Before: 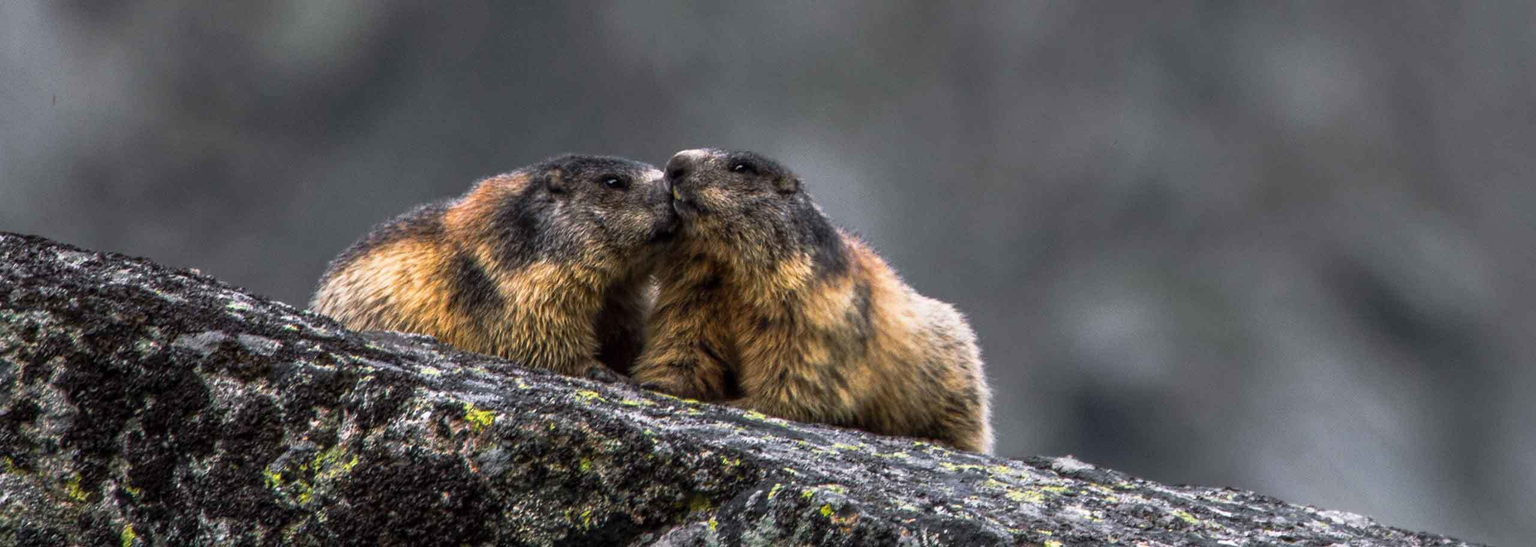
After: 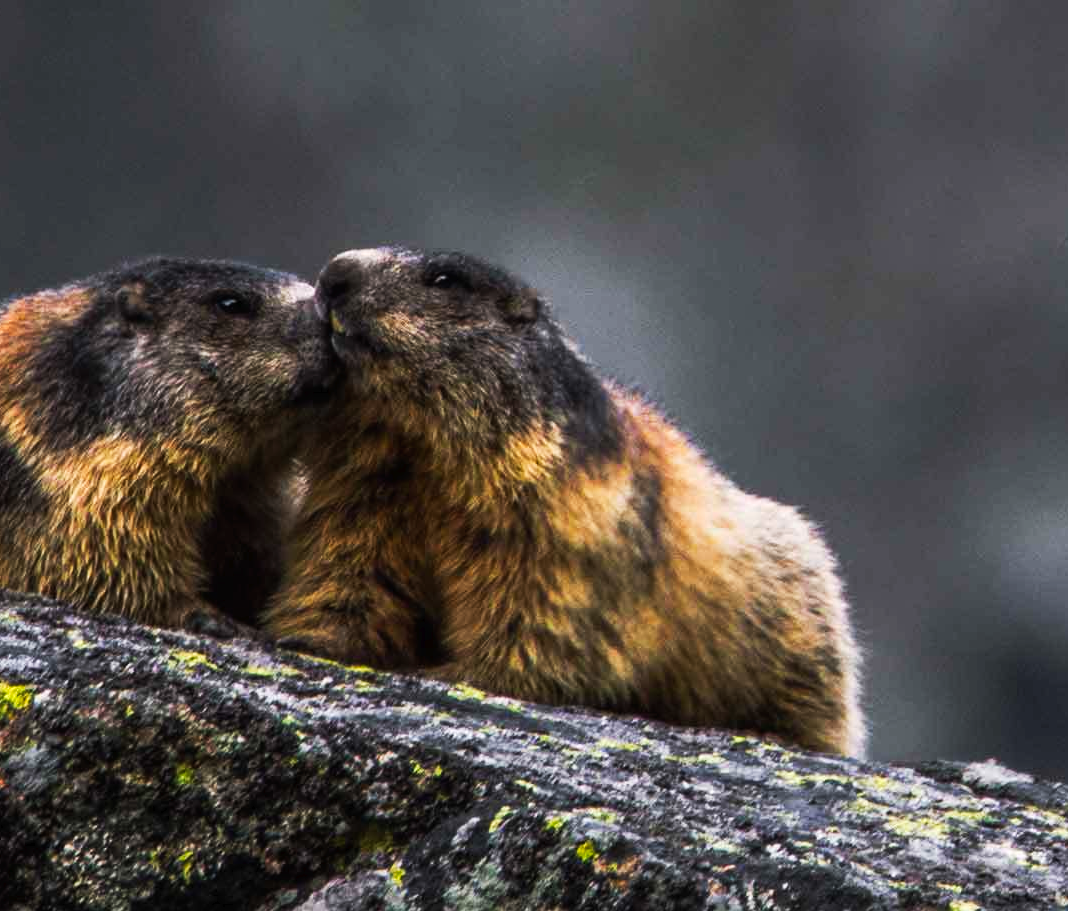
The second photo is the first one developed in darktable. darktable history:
color balance rgb: perceptual saturation grading › global saturation 0.925%, global vibrance 20%
tone curve: curves: ch0 [(0, 0) (0.003, 0.012) (0.011, 0.015) (0.025, 0.02) (0.044, 0.032) (0.069, 0.044) (0.1, 0.063) (0.136, 0.085) (0.177, 0.121) (0.224, 0.159) (0.277, 0.207) (0.335, 0.261) (0.399, 0.328) (0.468, 0.41) (0.543, 0.506) (0.623, 0.609) (0.709, 0.719) (0.801, 0.82) (0.898, 0.907) (1, 1)], preserve colors none
crop: left 30.913%, right 27.339%
